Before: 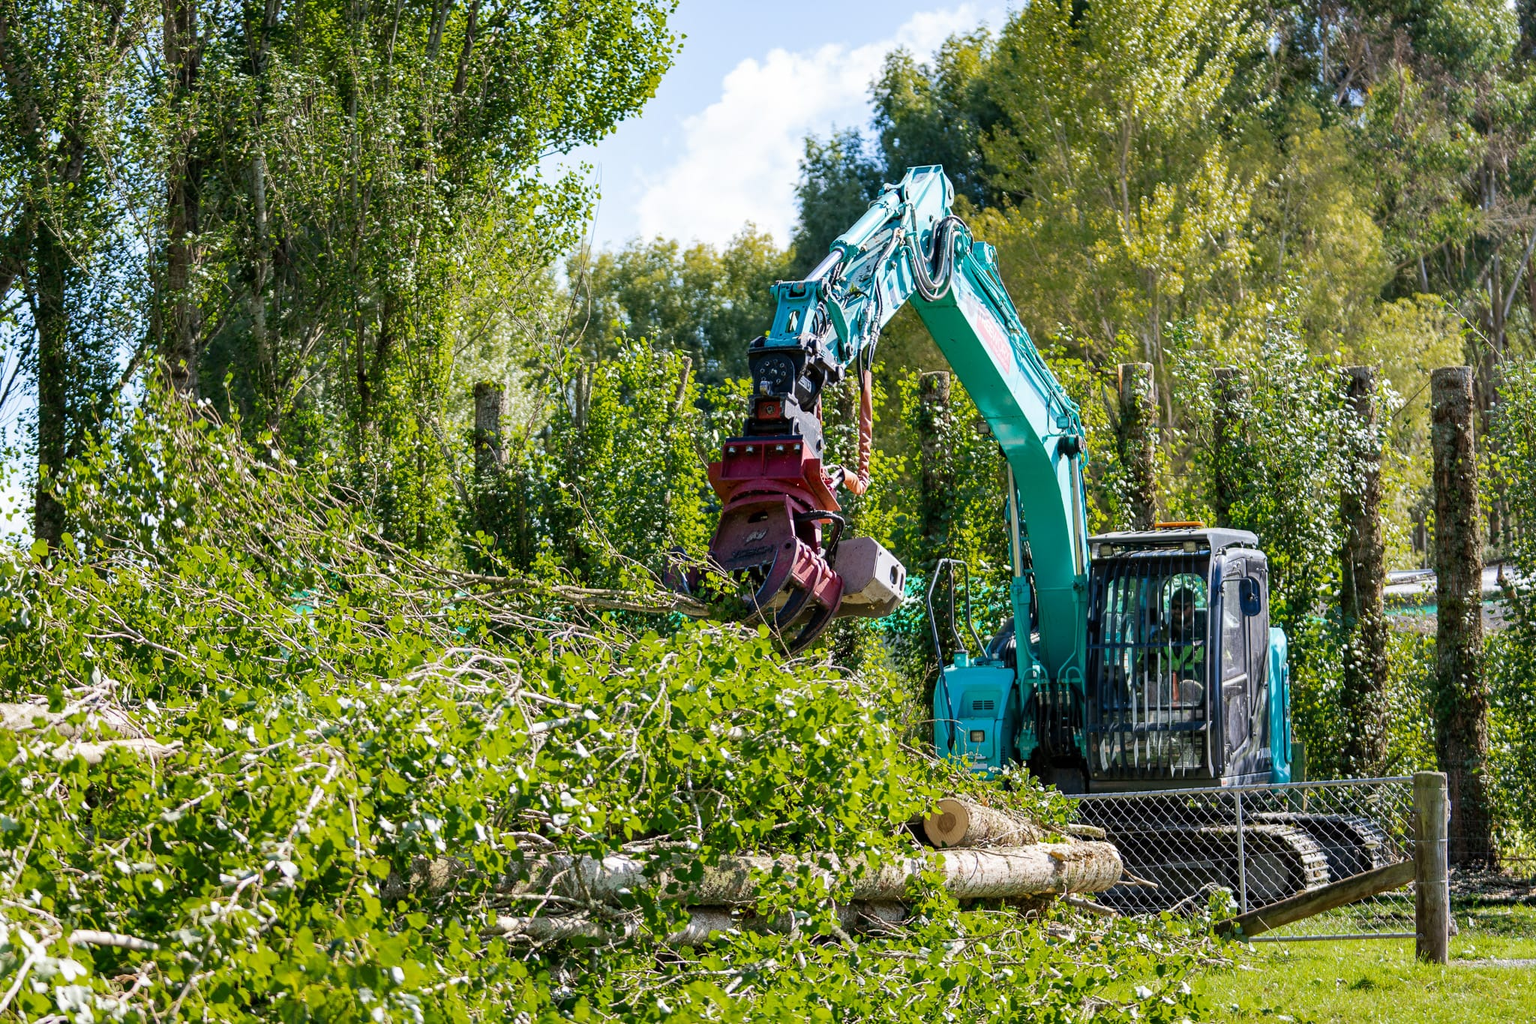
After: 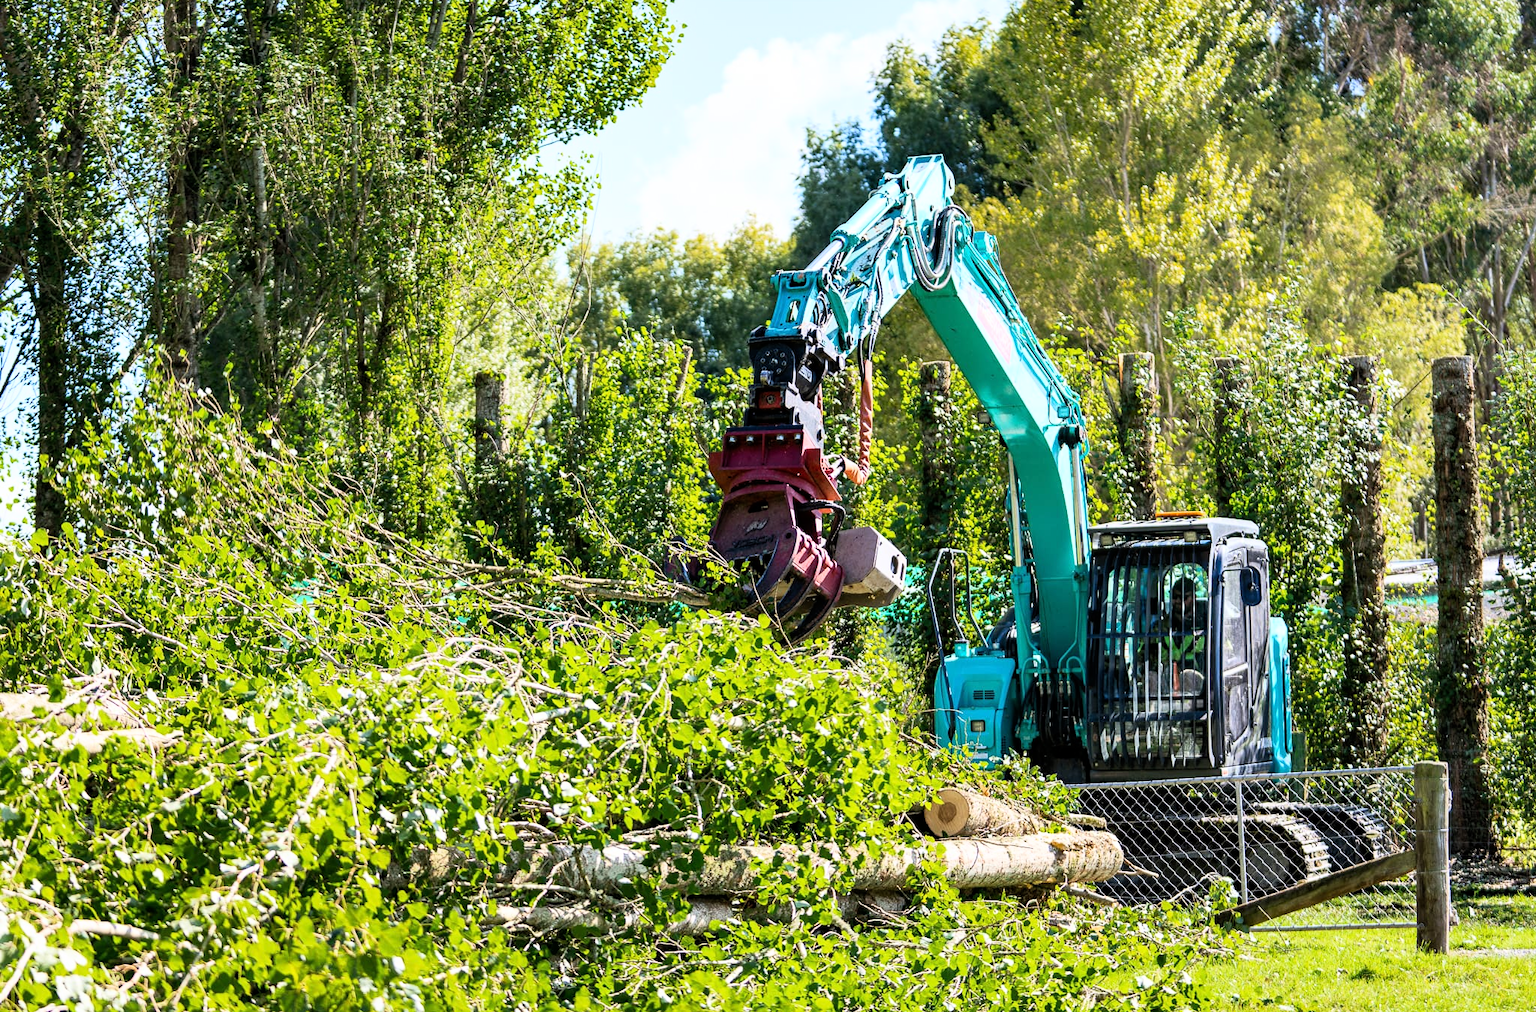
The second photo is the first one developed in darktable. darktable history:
crop: top 1.049%, right 0.001%
base curve: curves: ch0 [(0, 0) (0.005, 0.002) (0.193, 0.295) (0.399, 0.664) (0.75, 0.928) (1, 1)]
